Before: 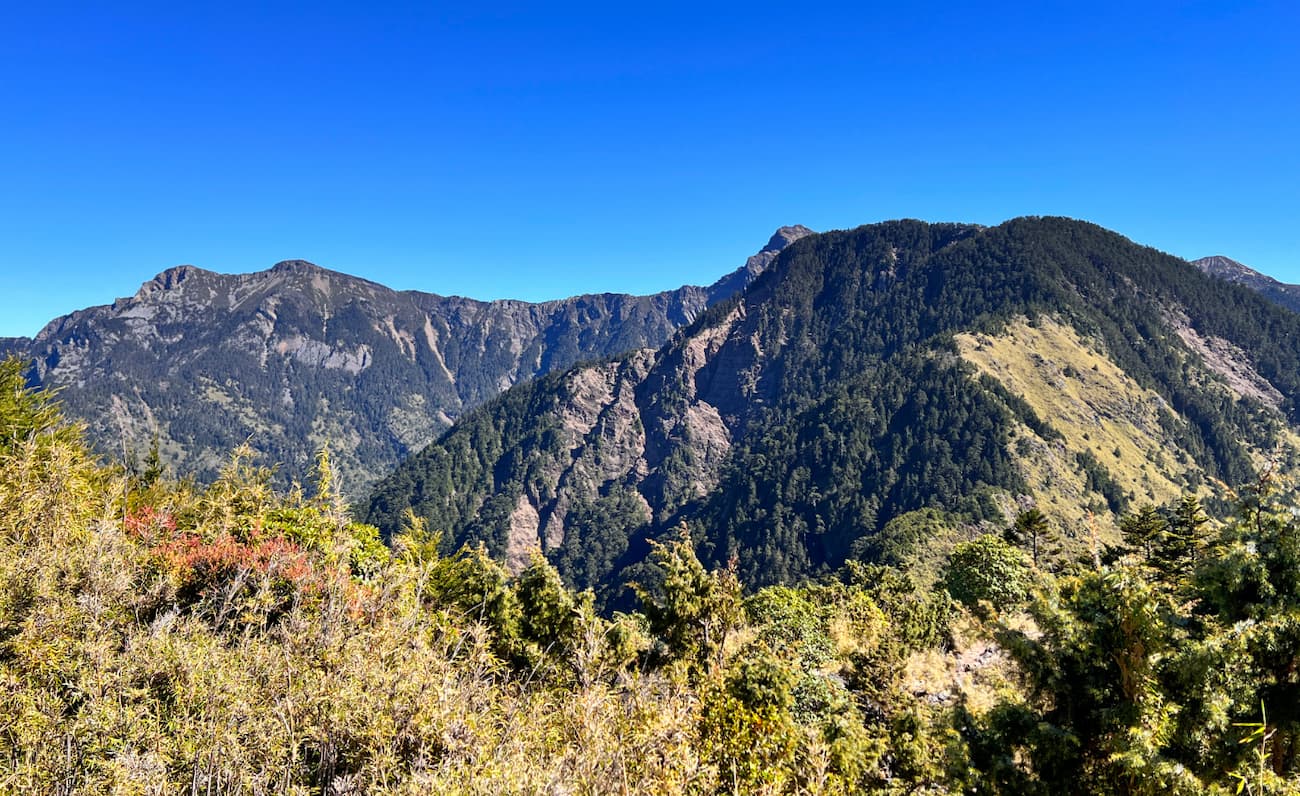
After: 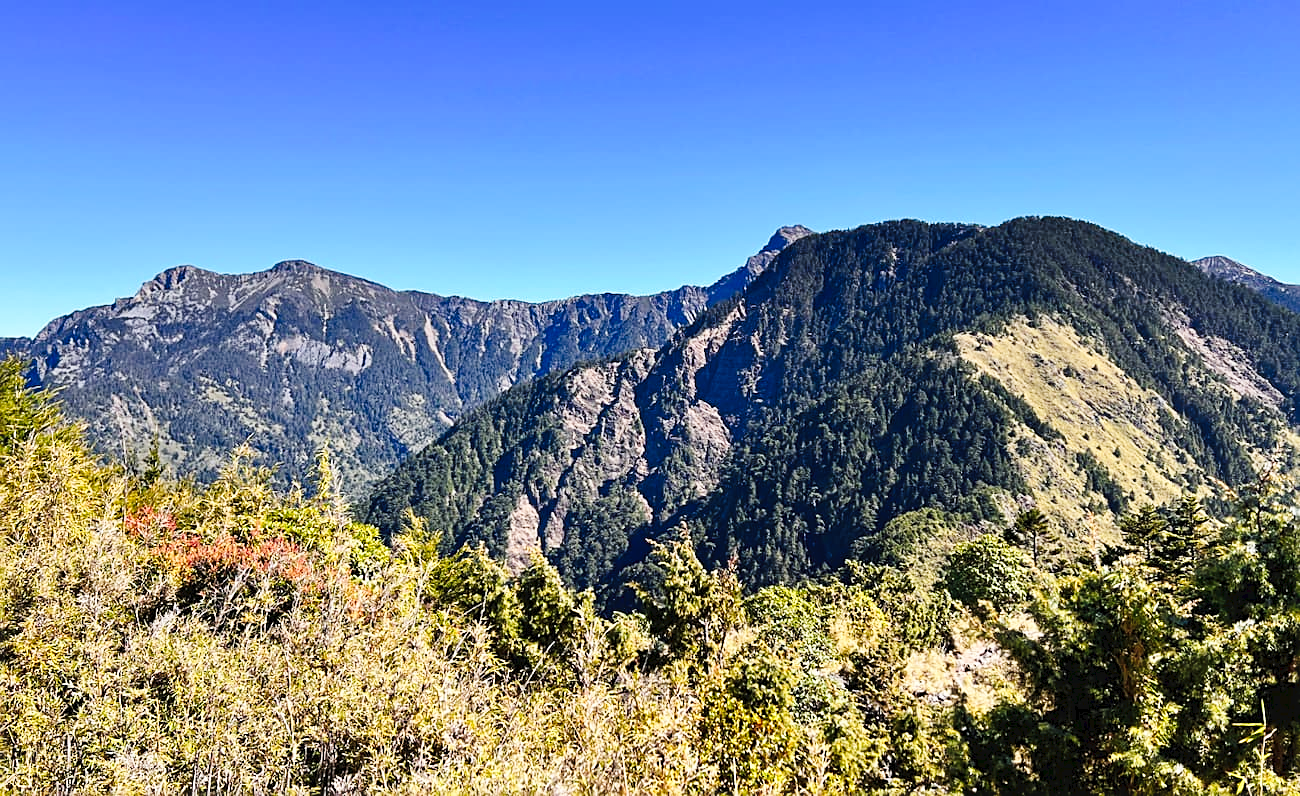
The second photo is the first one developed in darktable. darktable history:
tone curve: curves: ch0 [(0, 0) (0.003, 0.04) (0.011, 0.04) (0.025, 0.043) (0.044, 0.049) (0.069, 0.066) (0.1, 0.095) (0.136, 0.121) (0.177, 0.154) (0.224, 0.211) (0.277, 0.281) (0.335, 0.358) (0.399, 0.452) (0.468, 0.54) (0.543, 0.628) (0.623, 0.721) (0.709, 0.801) (0.801, 0.883) (0.898, 0.948) (1, 1)], preserve colors none
sharpen: on, module defaults
